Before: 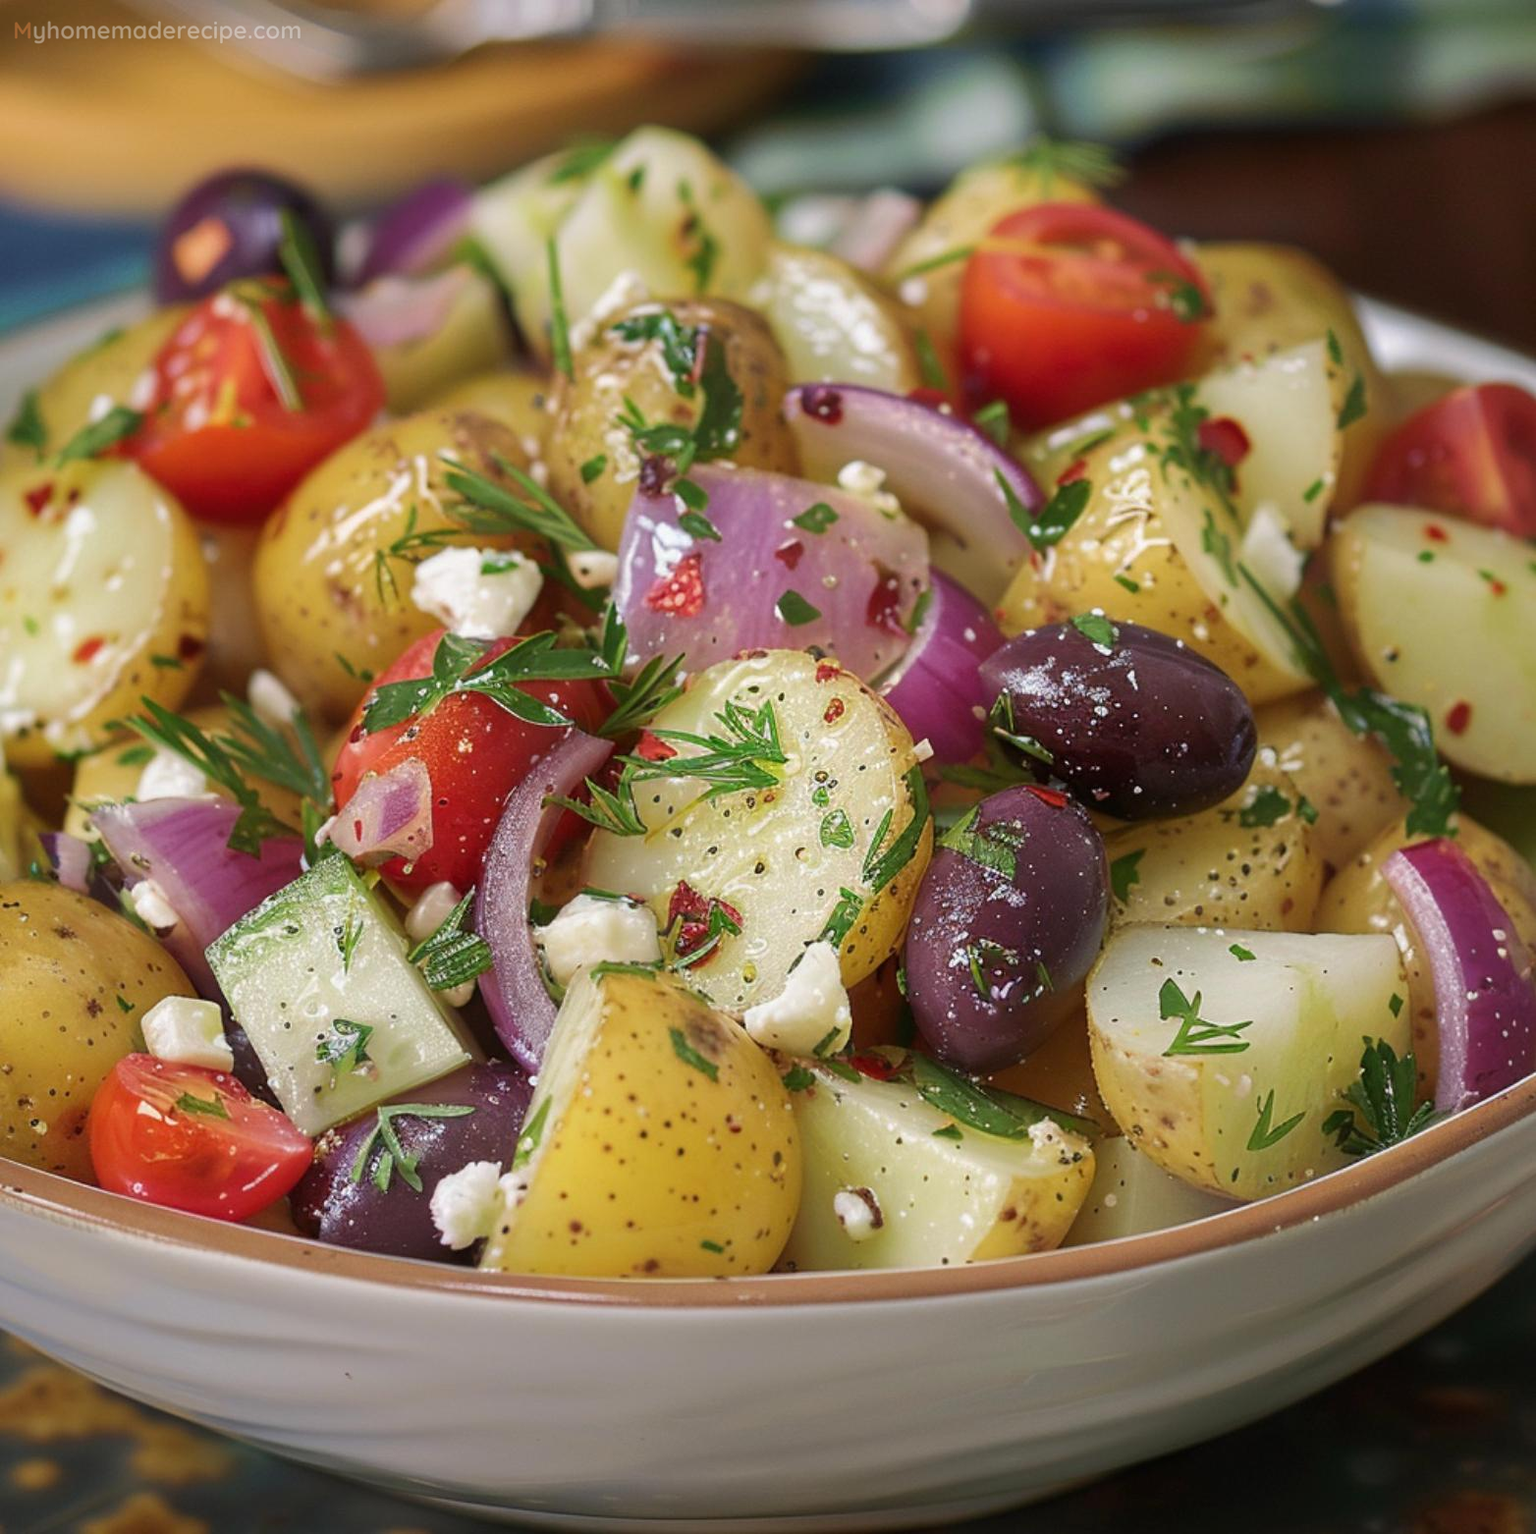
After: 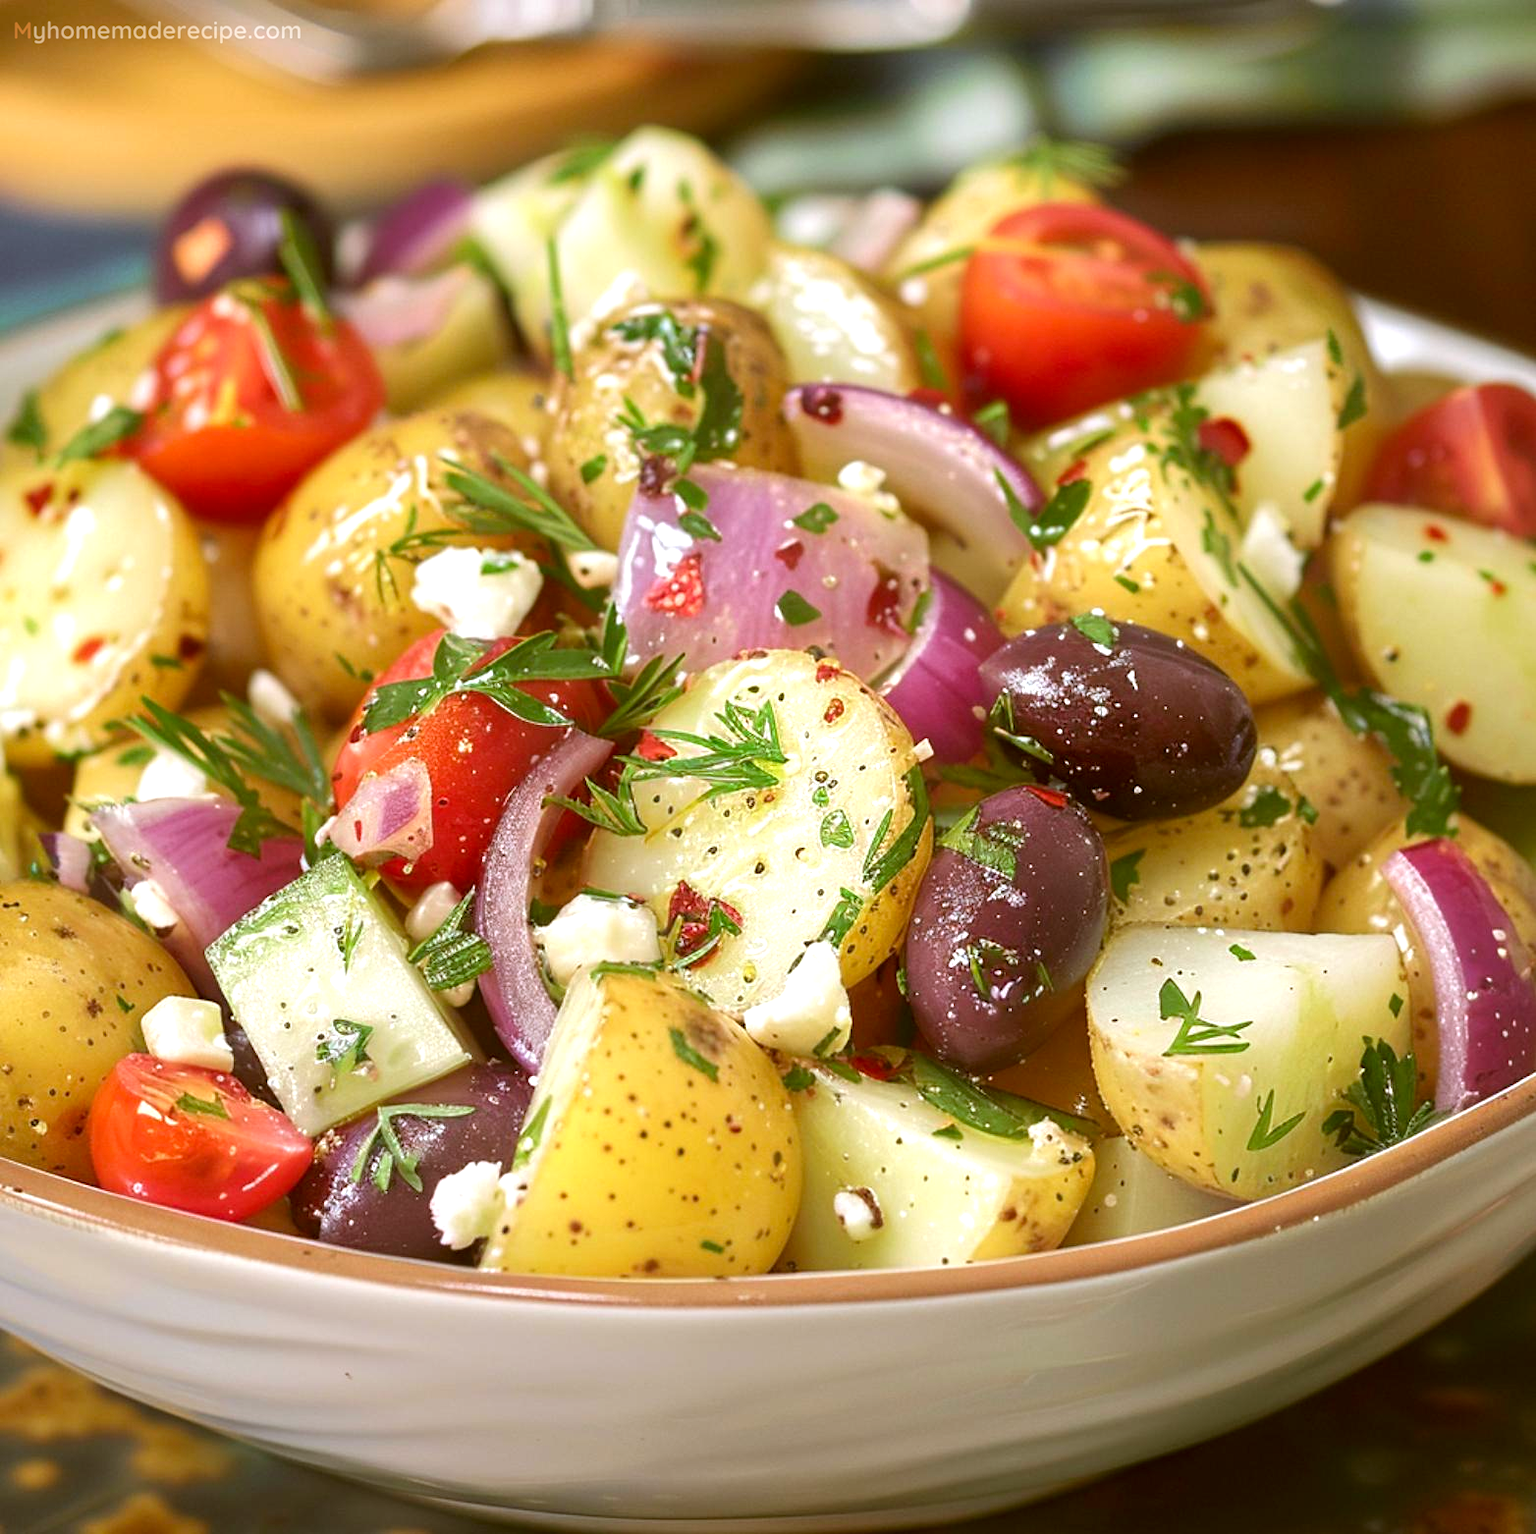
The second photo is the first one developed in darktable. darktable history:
color correction: highlights a* -0.388, highlights b* 0.182, shadows a* 4.47, shadows b* 20.16
exposure: black level correction 0, exposure 0.704 EV, compensate highlight preservation false
